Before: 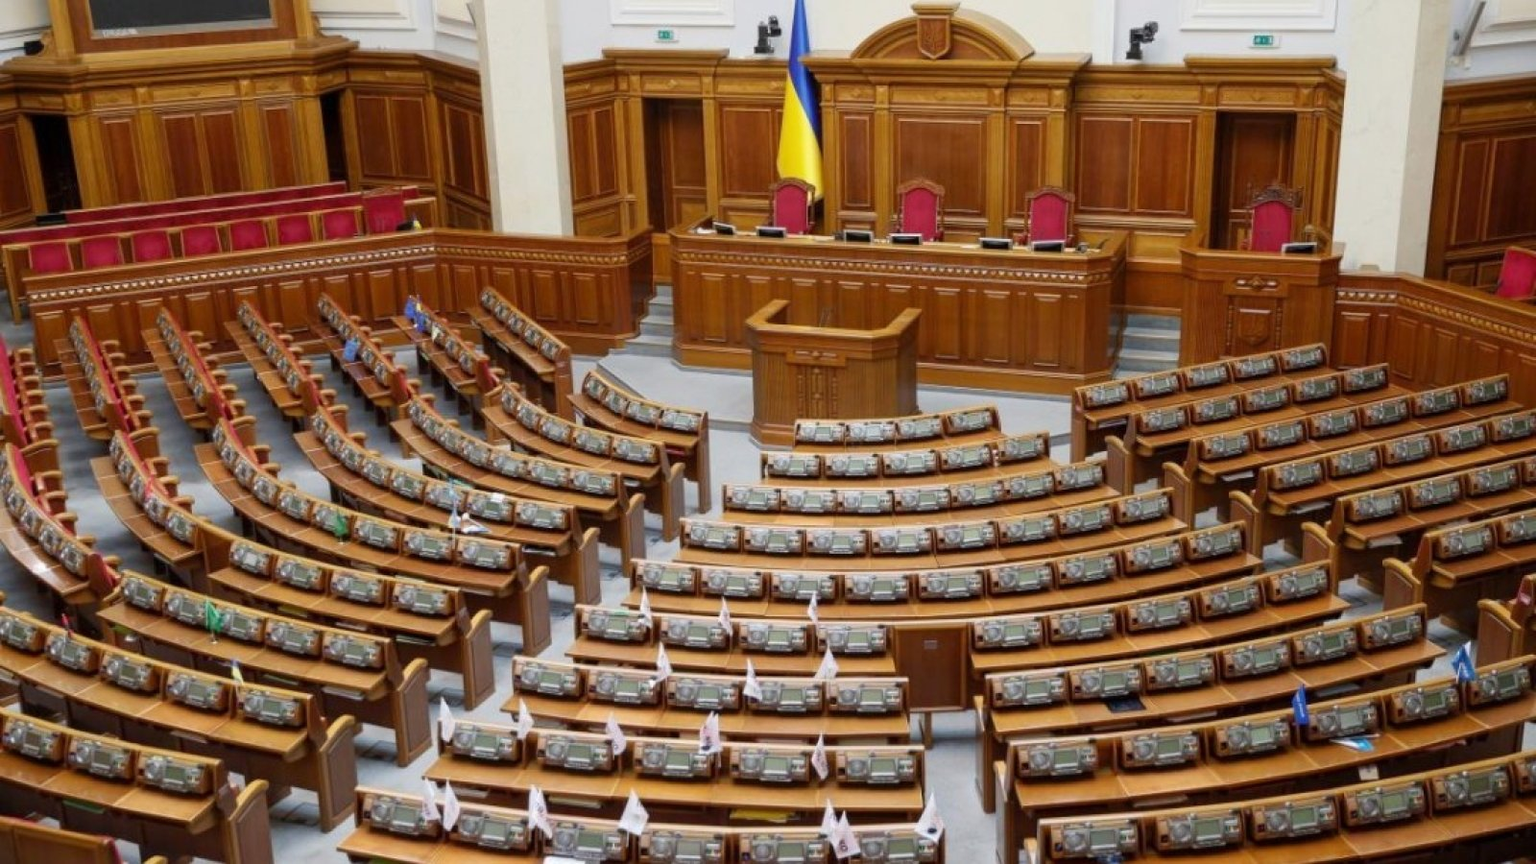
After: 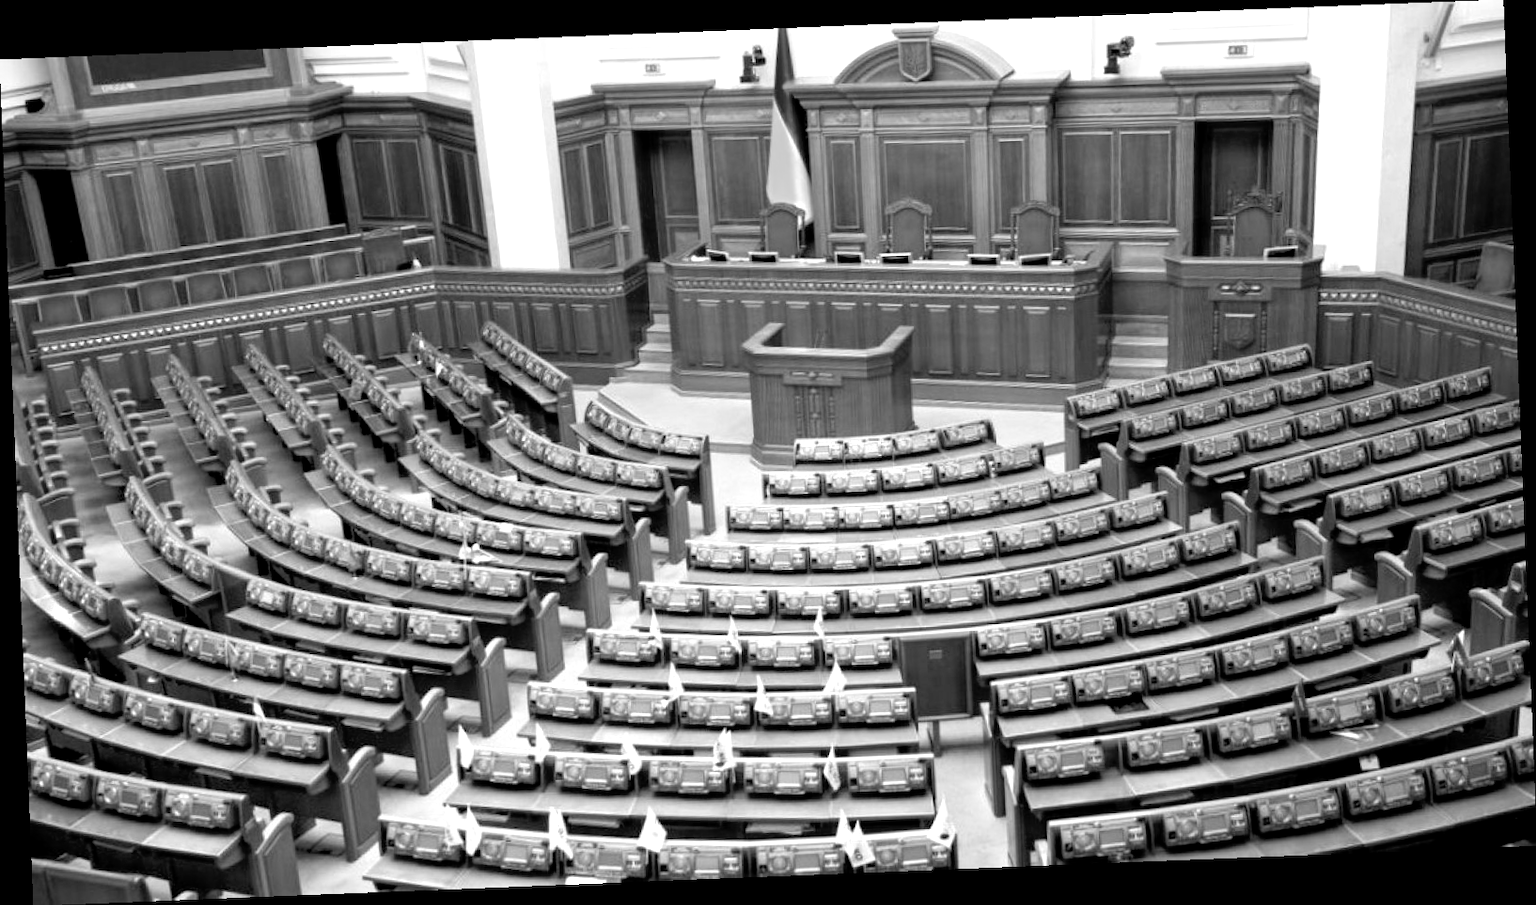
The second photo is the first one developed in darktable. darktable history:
color balance rgb: linear chroma grading › global chroma 15%, perceptual saturation grading › global saturation 30%
rotate and perspective: rotation -2.29°, automatic cropping off
monochrome: a 26.22, b 42.67, size 0.8
exposure: black level correction 0.01, exposure 1 EV, compensate highlight preservation false
